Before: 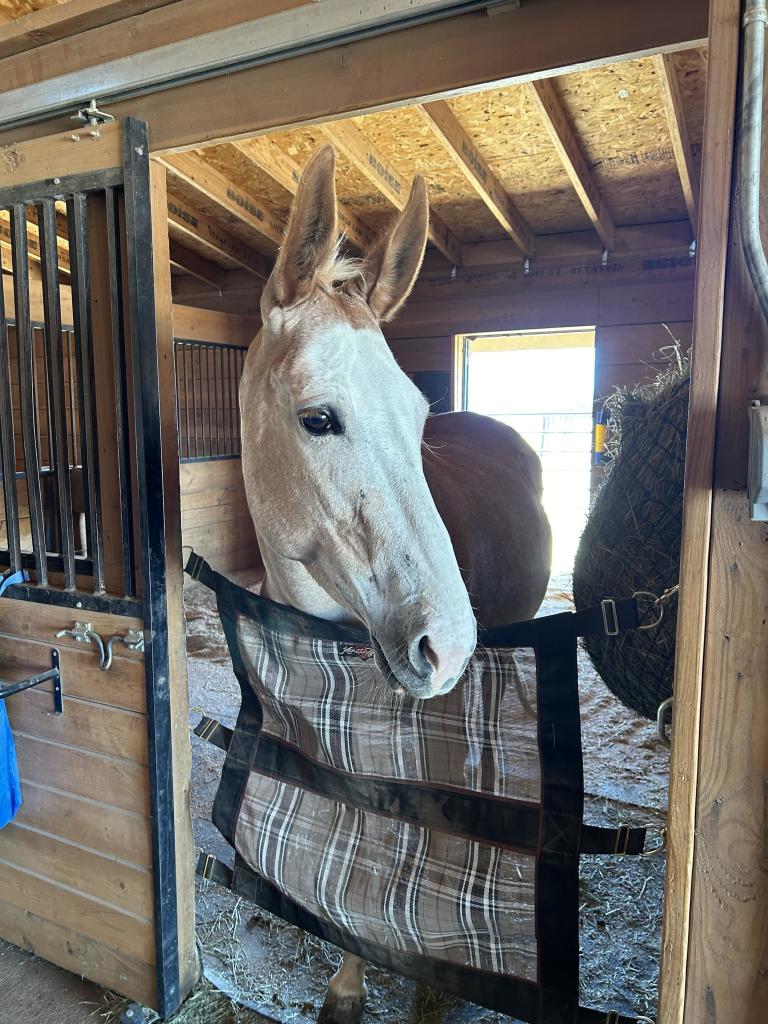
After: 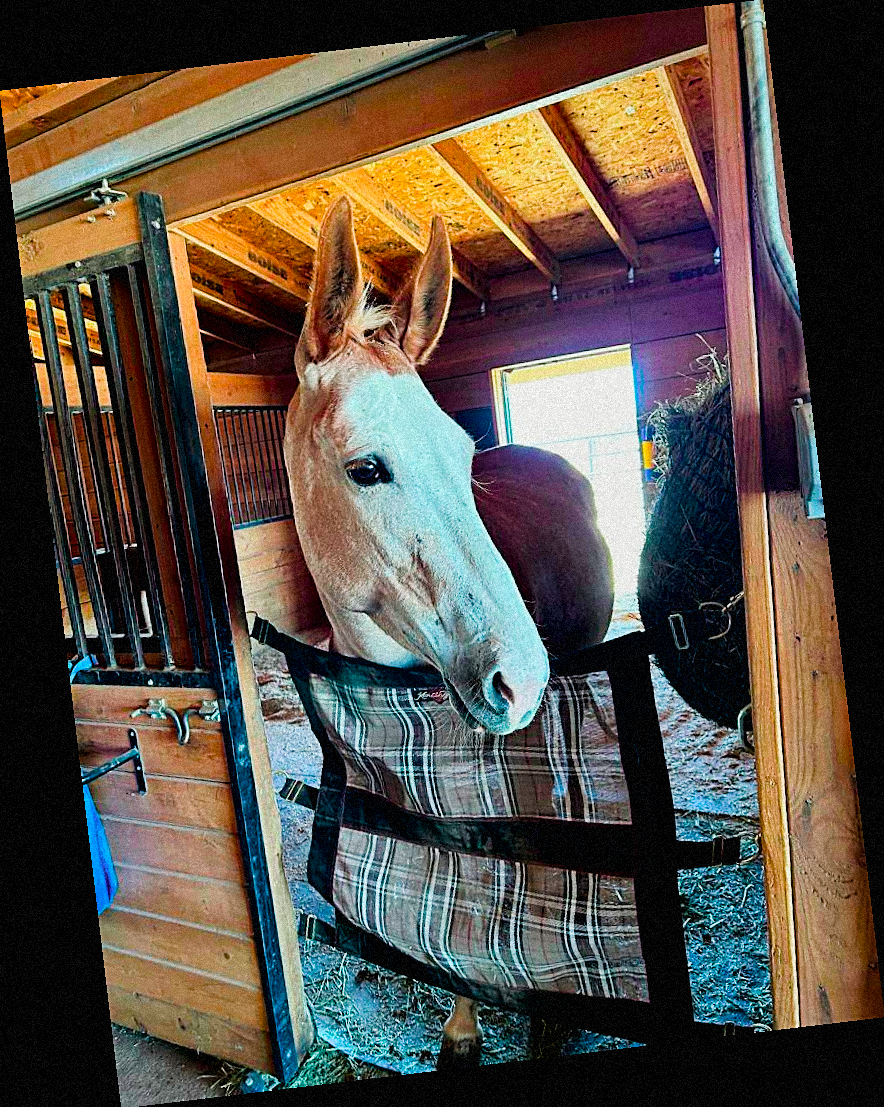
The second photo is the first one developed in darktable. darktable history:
exposure: exposure -0.064 EV, compensate highlight preservation false
sharpen: on, module defaults
local contrast: mode bilateral grid, contrast 100, coarseness 100, detail 165%, midtone range 0.2
rotate and perspective: rotation -6.83°, automatic cropping off
color balance rgb: perceptual saturation grading › global saturation 20%, perceptual saturation grading › highlights -25%, perceptual saturation grading › shadows 50.52%, global vibrance 40.24%
grain: strength 35%, mid-tones bias 0%
filmic rgb: black relative exposure -5 EV, hardness 2.88, contrast 1.2, highlights saturation mix -30%
color contrast: green-magenta contrast 1.73, blue-yellow contrast 1.15
